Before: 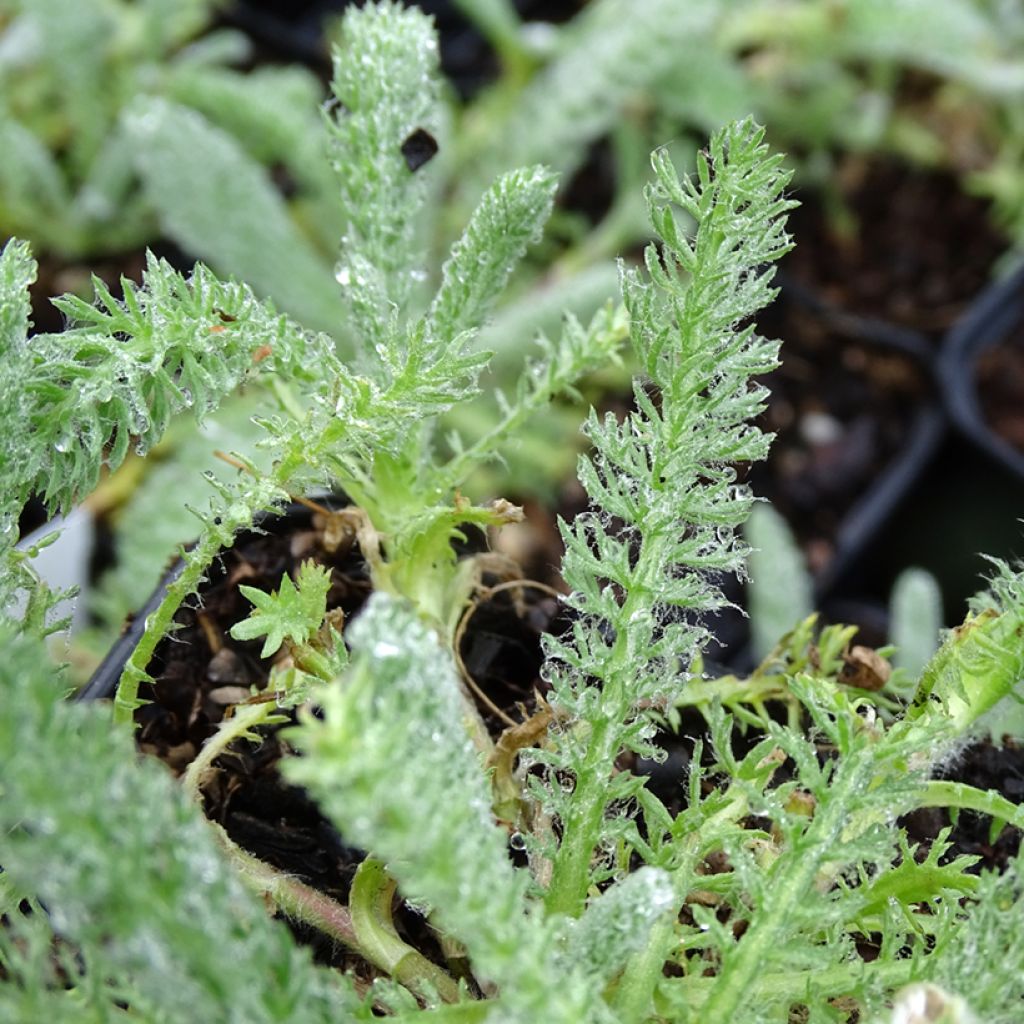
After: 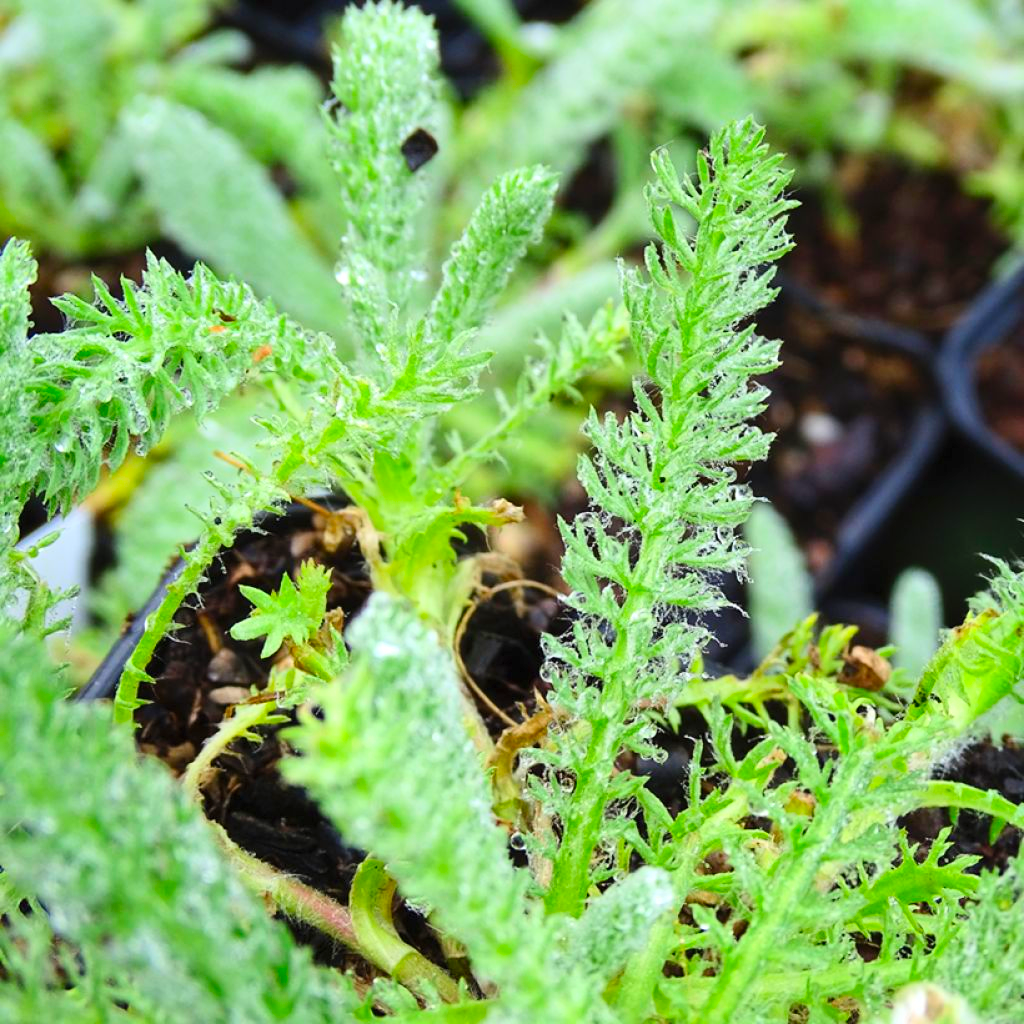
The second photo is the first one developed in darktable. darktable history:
contrast brightness saturation: contrast 0.202, brightness 0.203, saturation 0.782
